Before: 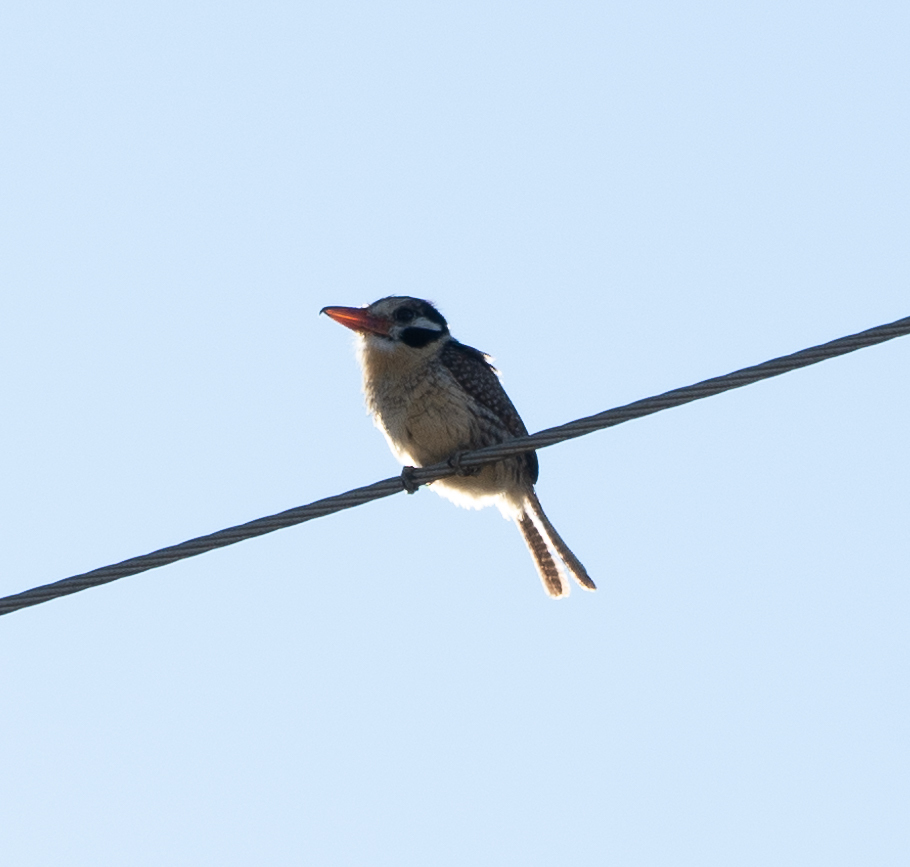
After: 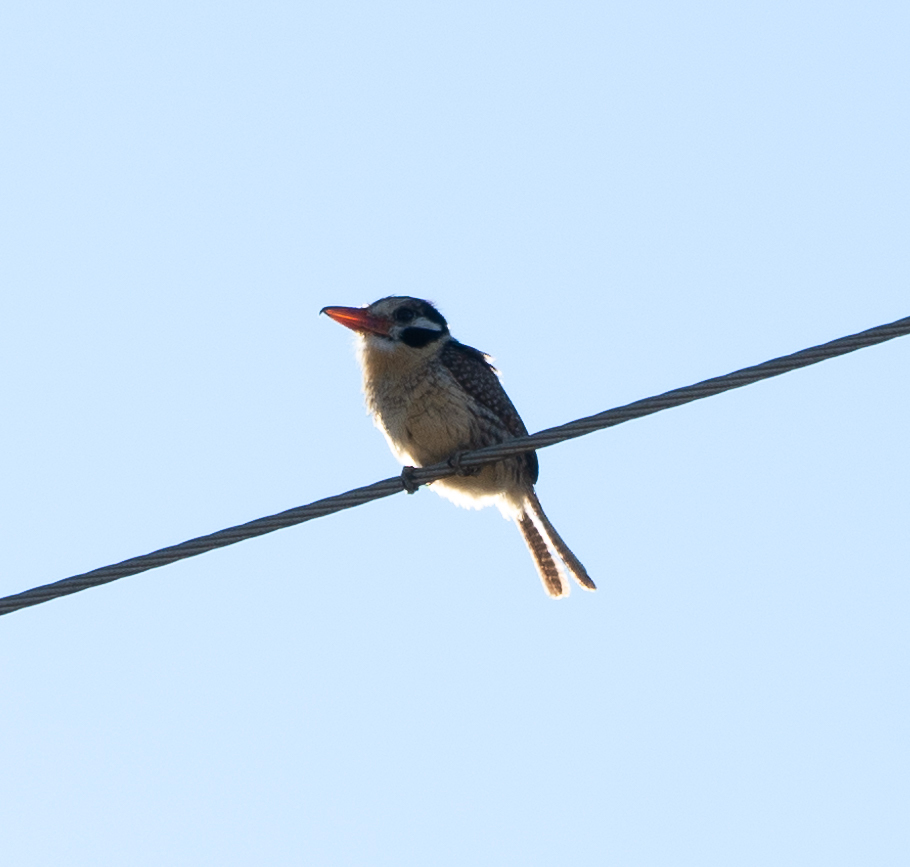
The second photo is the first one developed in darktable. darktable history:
contrast brightness saturation: contrast 0.035, saturation 0.16
